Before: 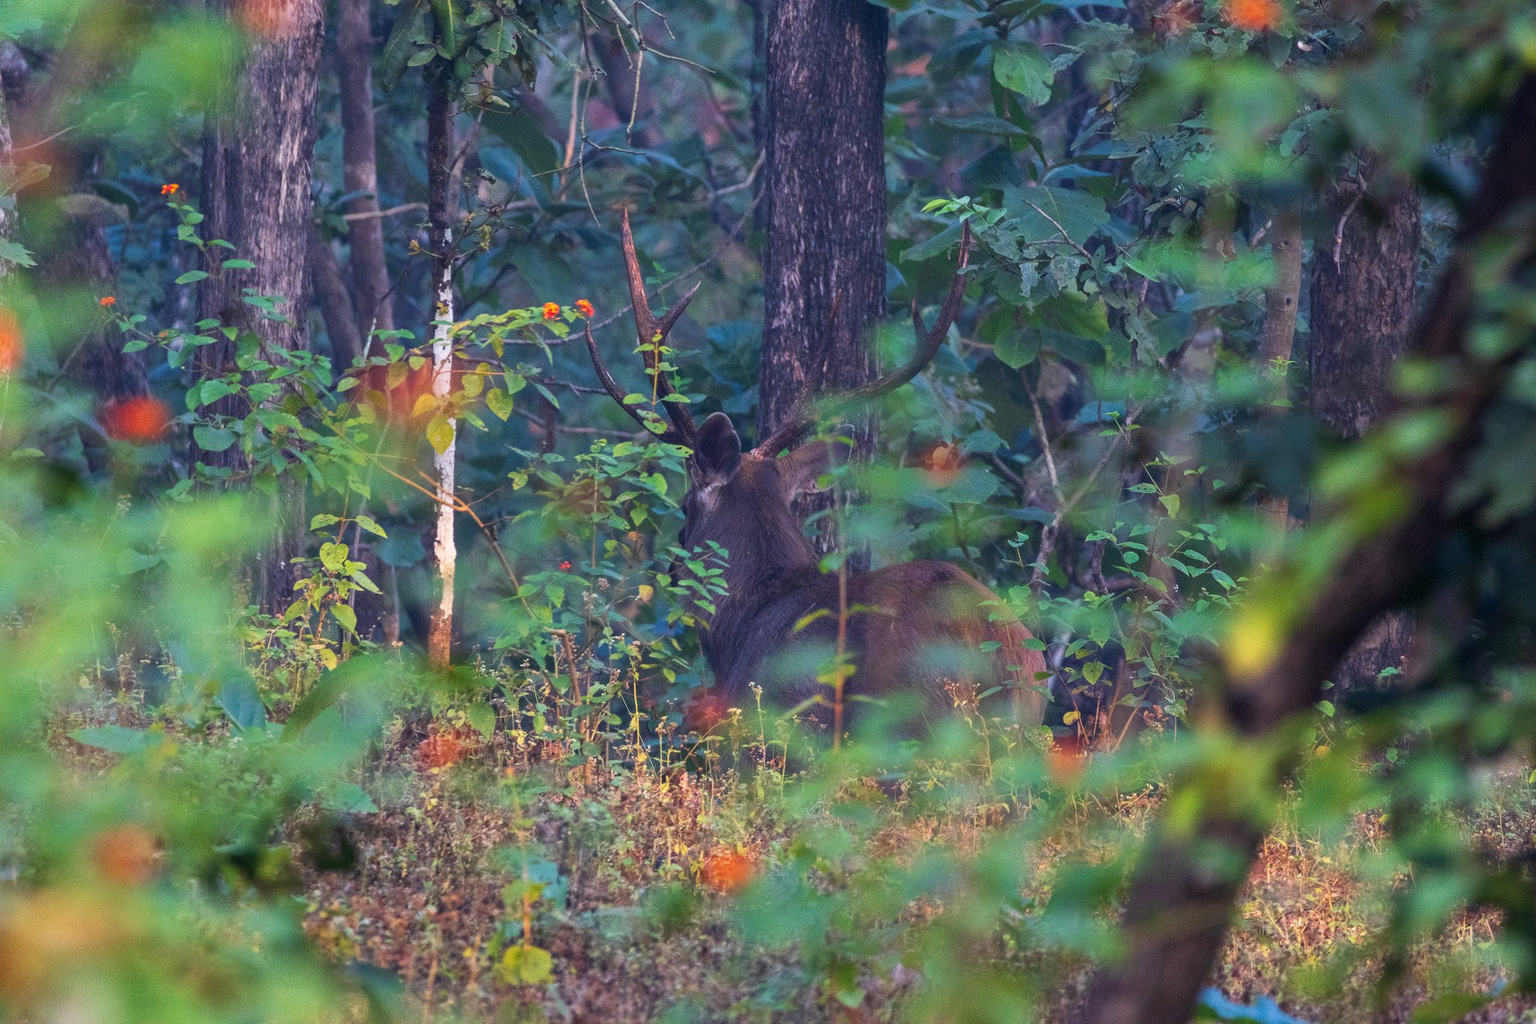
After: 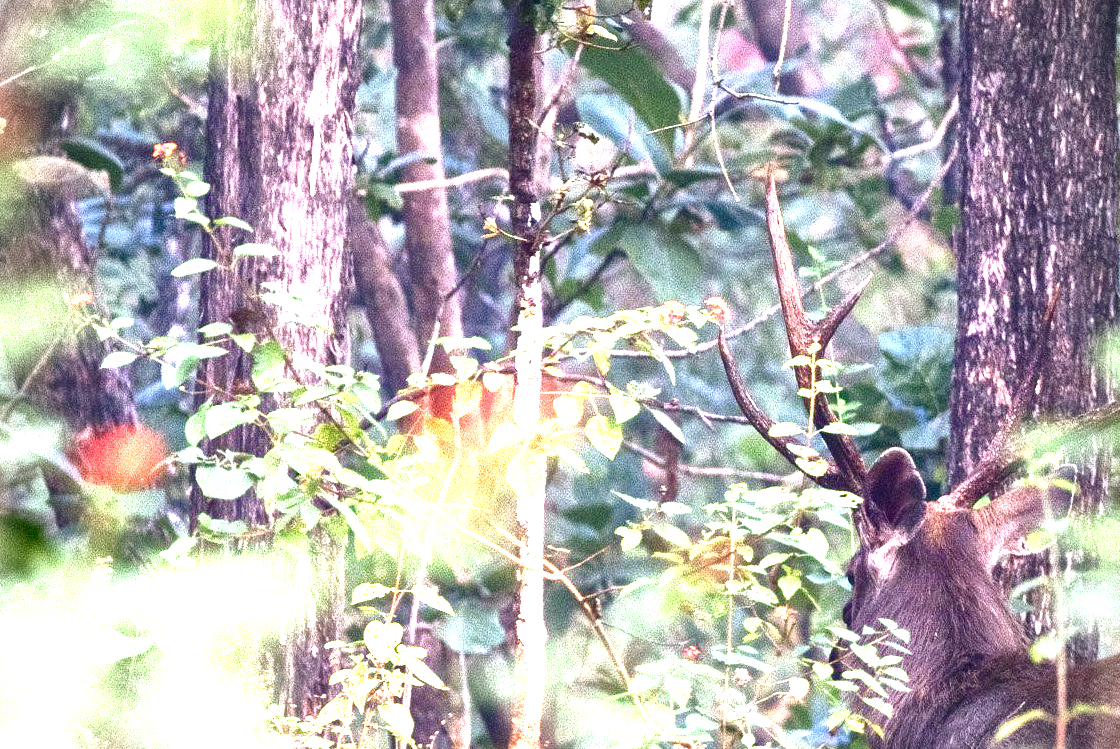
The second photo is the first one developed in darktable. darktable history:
exposure: black level correction 0.001, exposure 2.607 EV, compensate exposure bias true, compensate highlight preservation false
color correction: highlights a* 8.98, highlights b* 15.09, shadows a* -0.49, shadows b* 26.52
local contrast: mode bilateral grid, contrast 20, coarseness 50, detail 144%, midtone range 0.2
crop and rotate: left 3.047%, top 7.509%, right 42.236%, bottom 37.598%
contrast brightness saturation: contrast 0.1, brightness -0.26, saturation 0.14
vignetting: on, module defaults
color balance rgb: perceptual saturation grading › global saturation 20%, perceptual saturation grading › highlights -50%, perceptual saturation grading › shadows 30%
